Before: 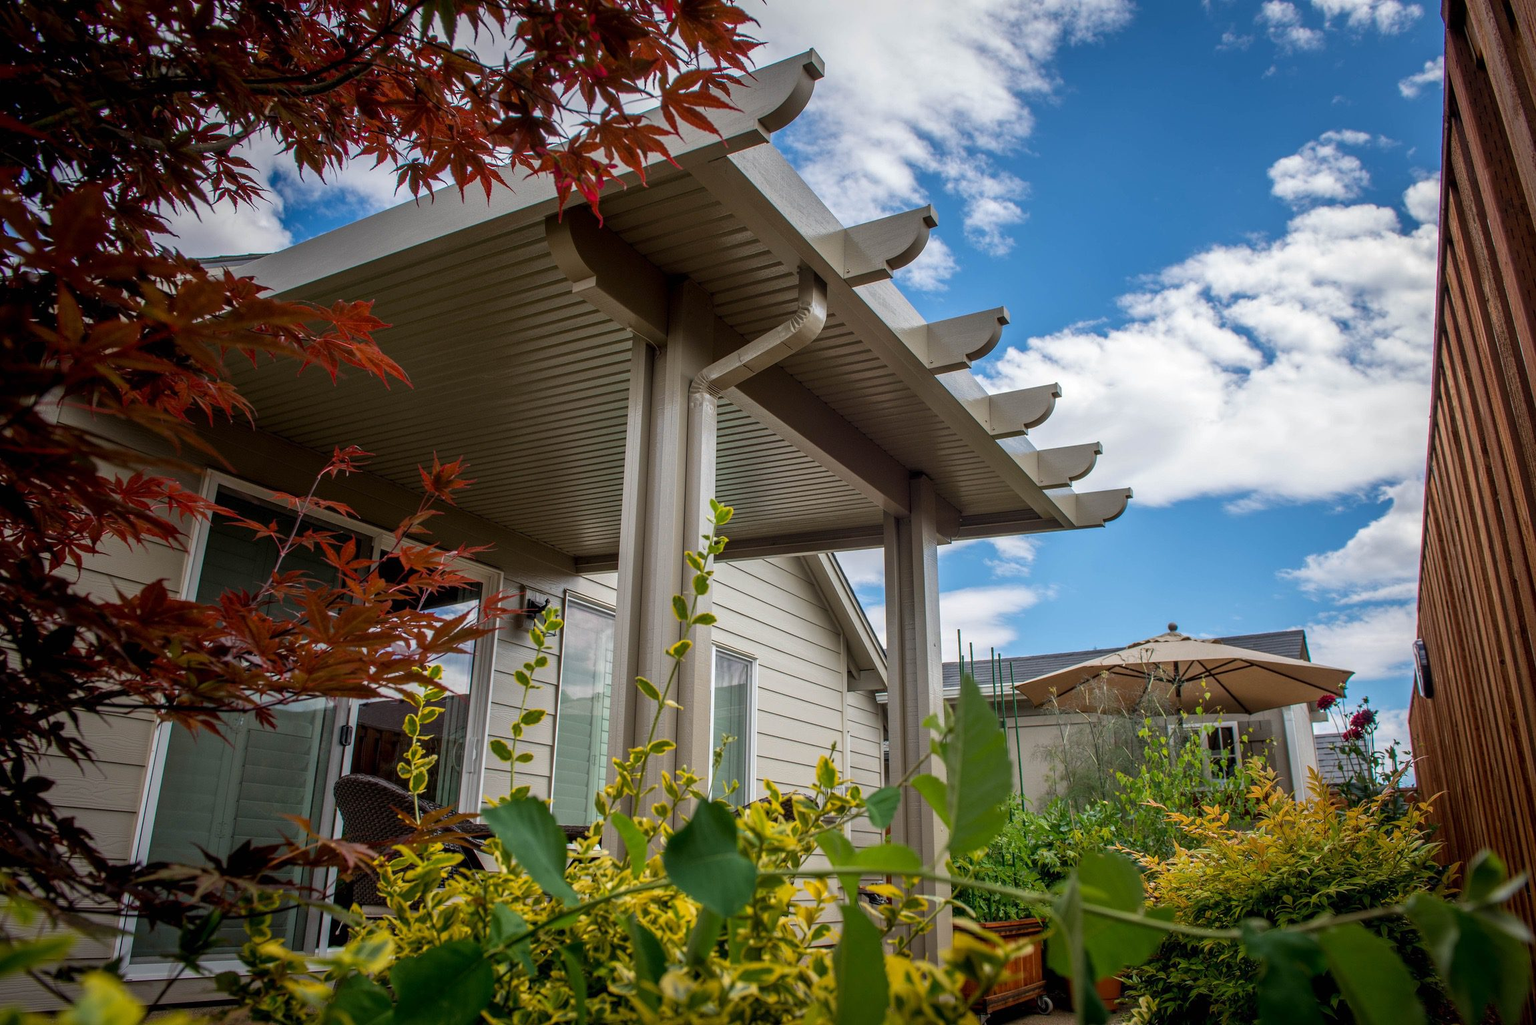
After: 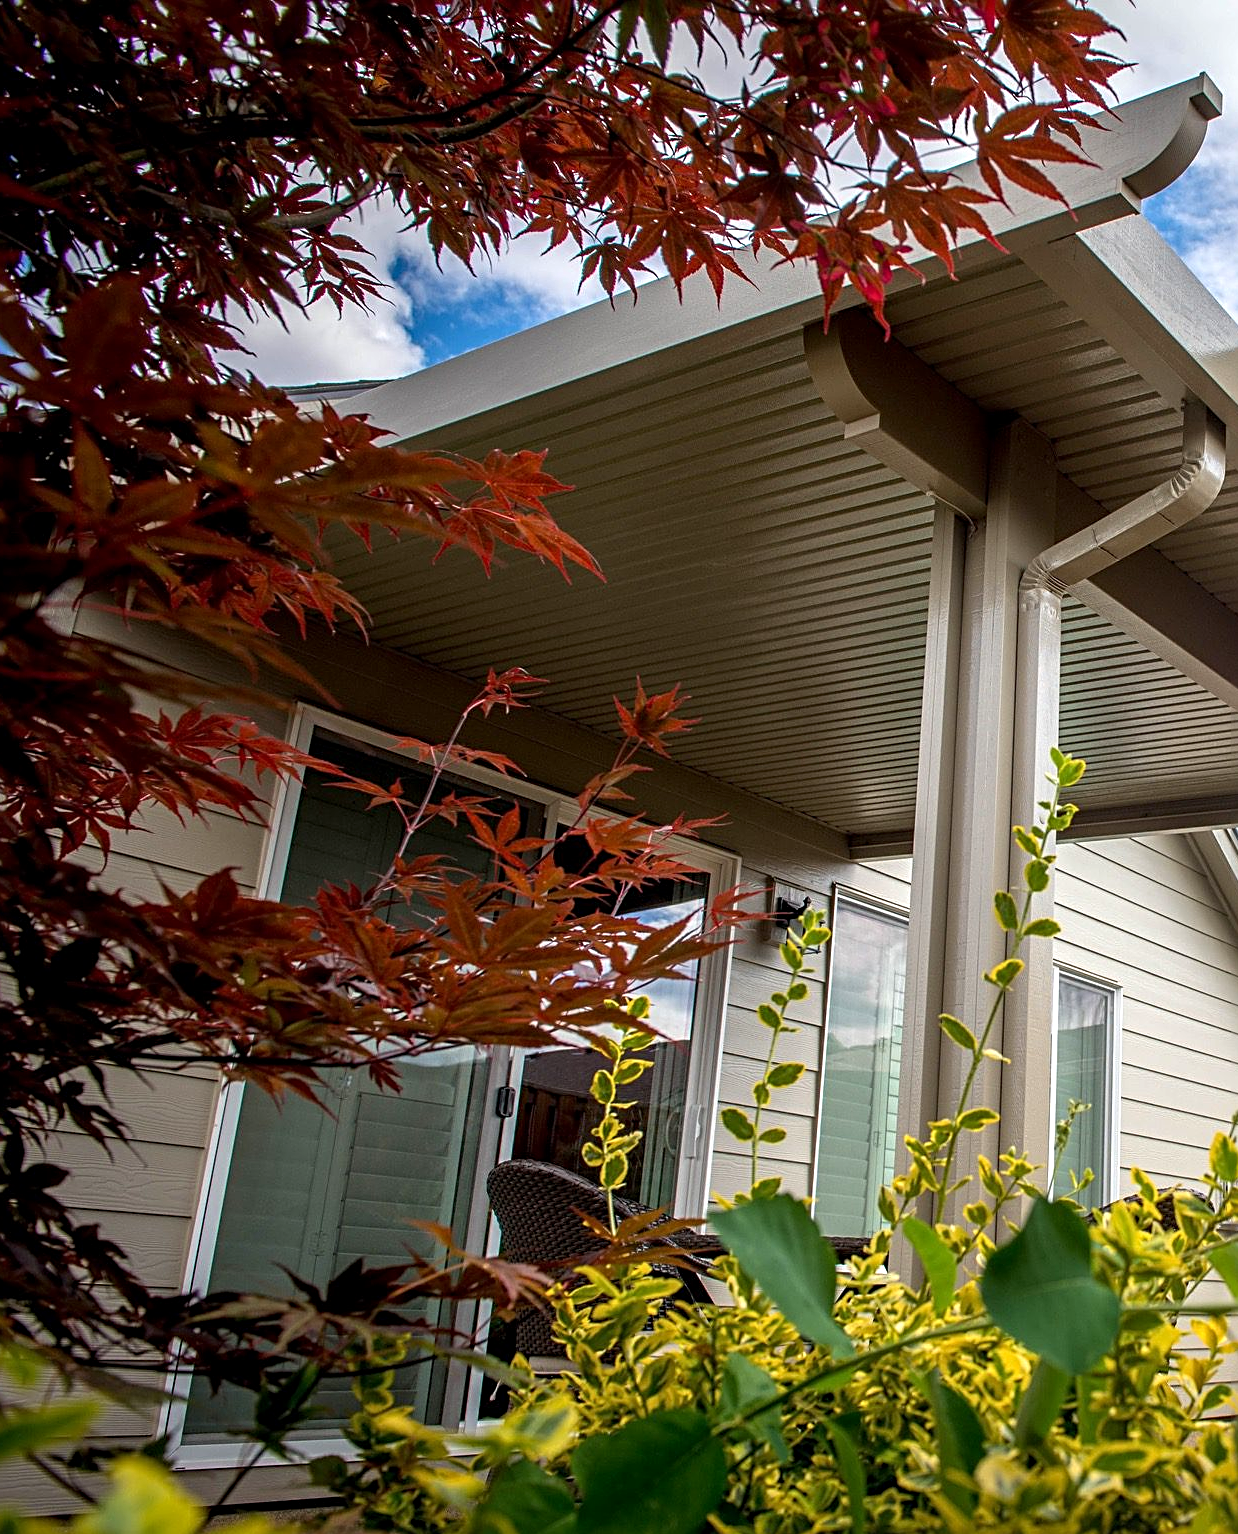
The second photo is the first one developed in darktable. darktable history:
sharpen: radius 2.767
crop: left 0.587%, right 45.588%, bottom 0.086%
exposure: black level correction 0.001, exposure 0.5 EV, compensate exposure bias true, compensate highlight preservation false
